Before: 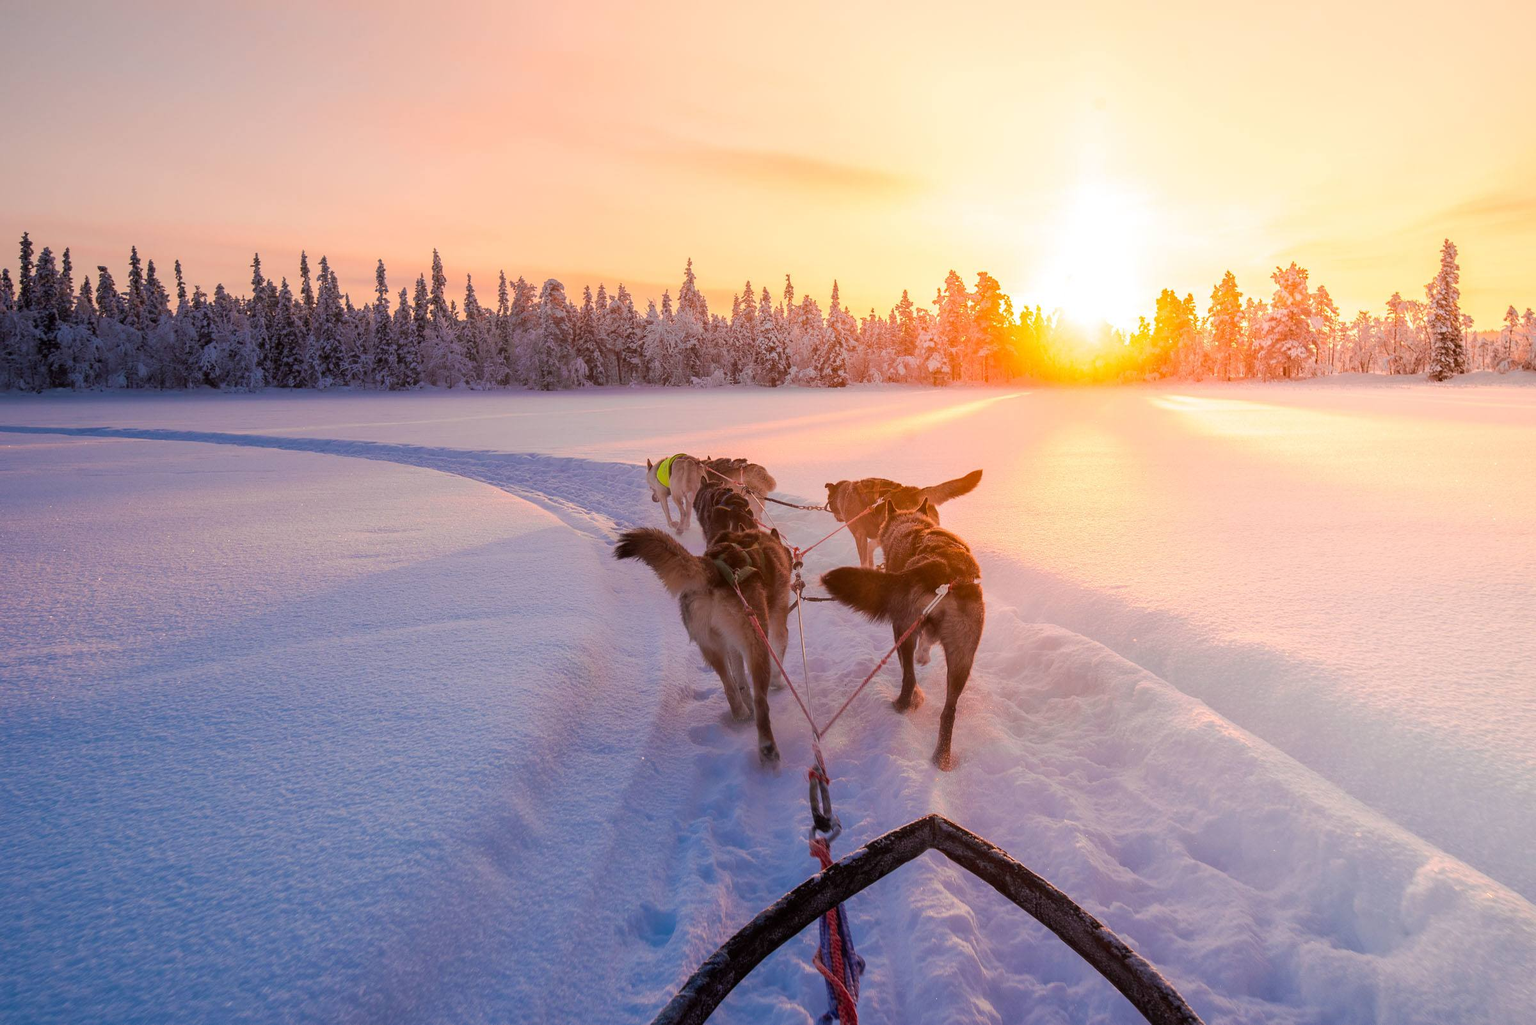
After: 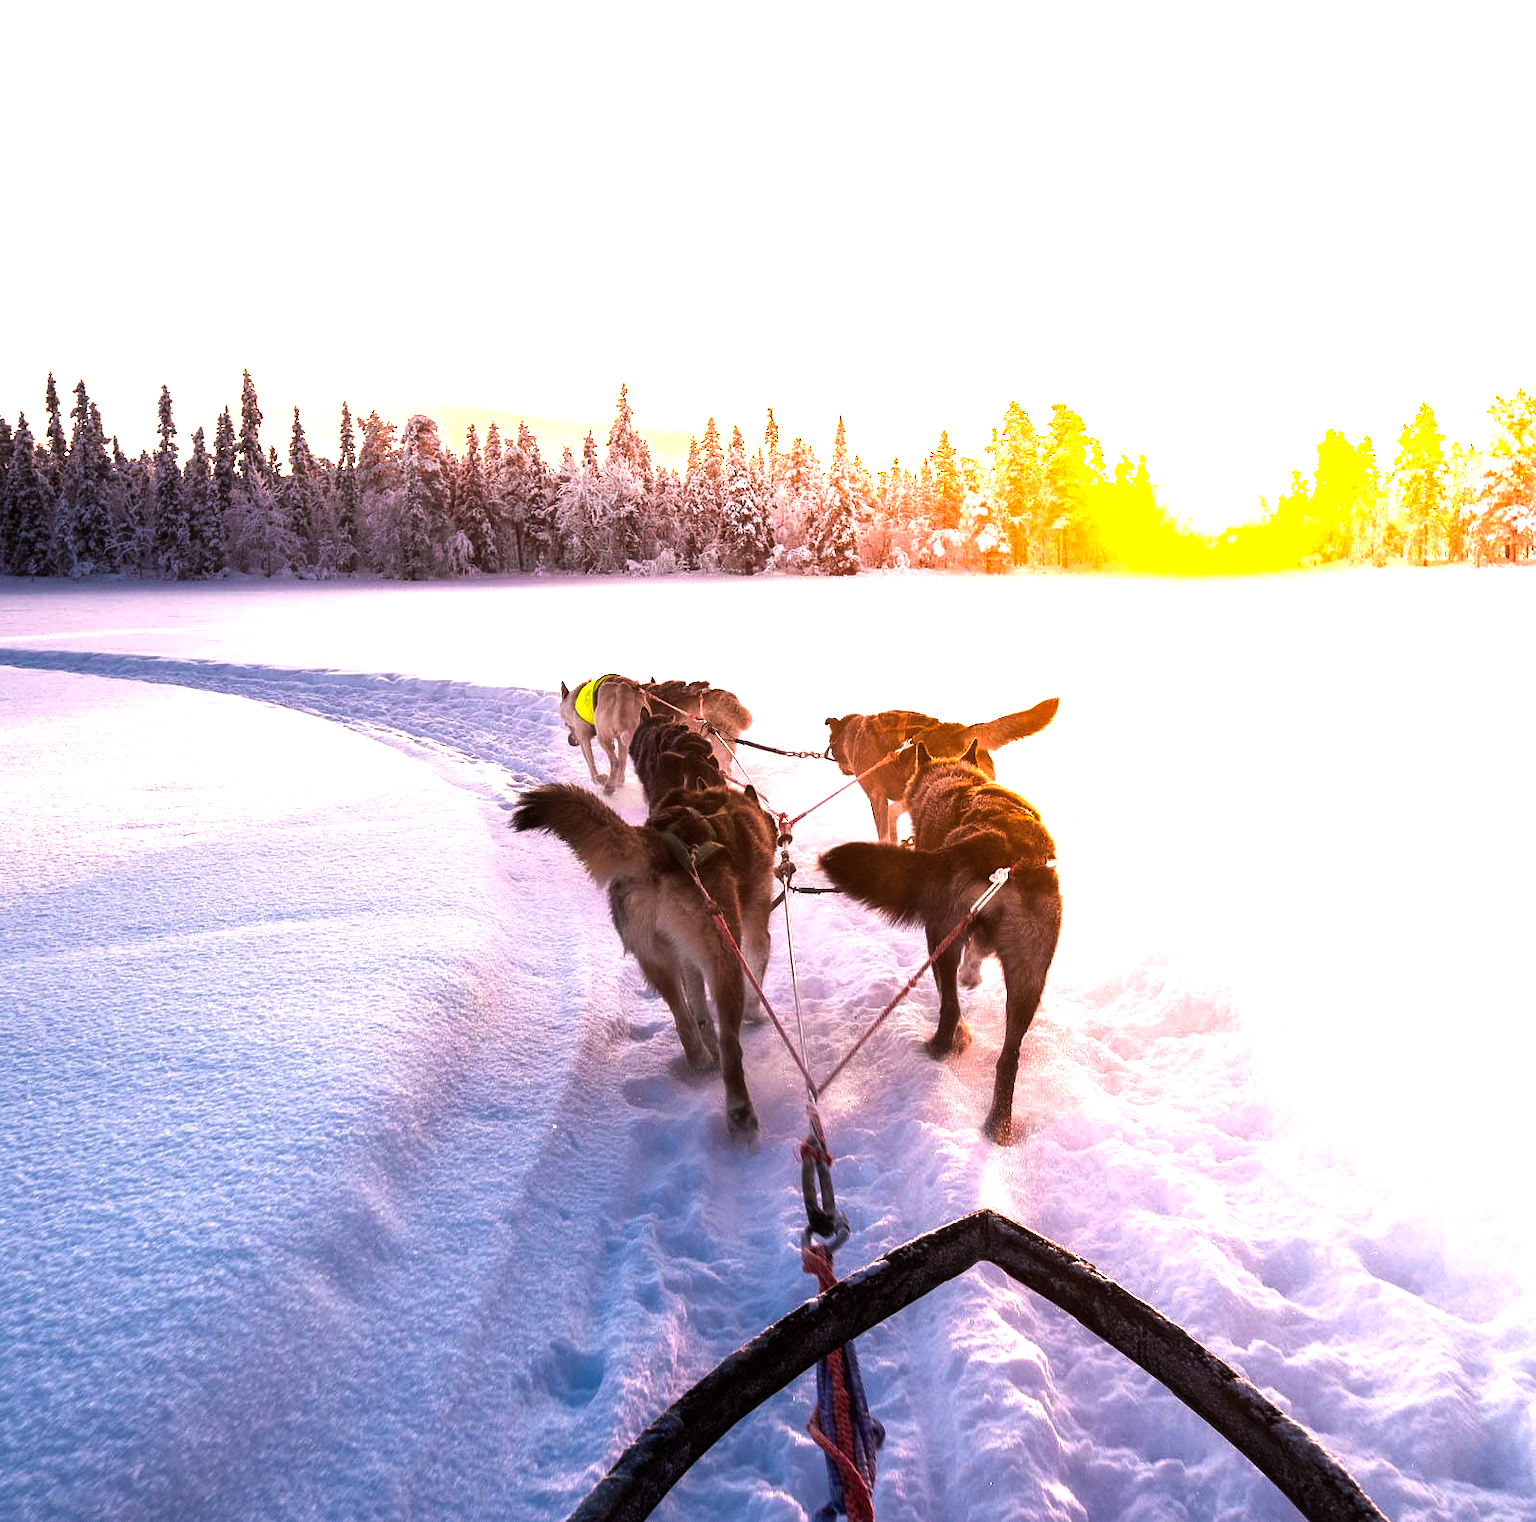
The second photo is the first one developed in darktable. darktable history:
crop and rotate: left 17.573%, right 15.087%
color balance rgb: perceptual saturation grading › global saturation 0.119%, perceptual brilliance grading › highlights 74.897%, perceptual brilliance grading › shadows -30.01%
